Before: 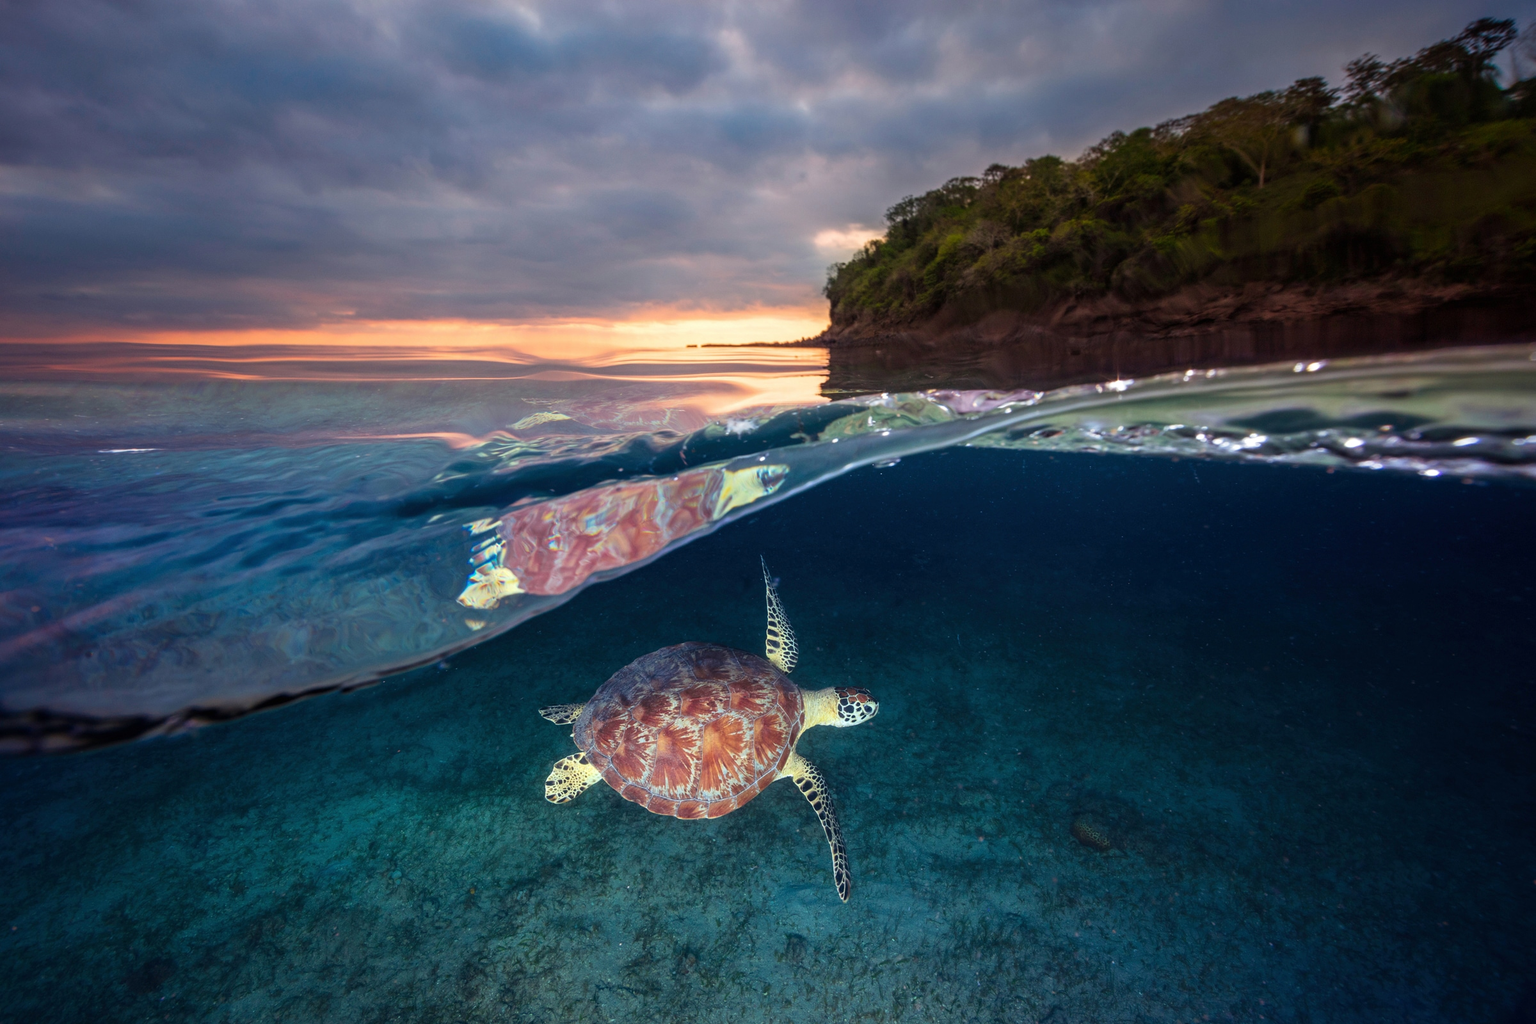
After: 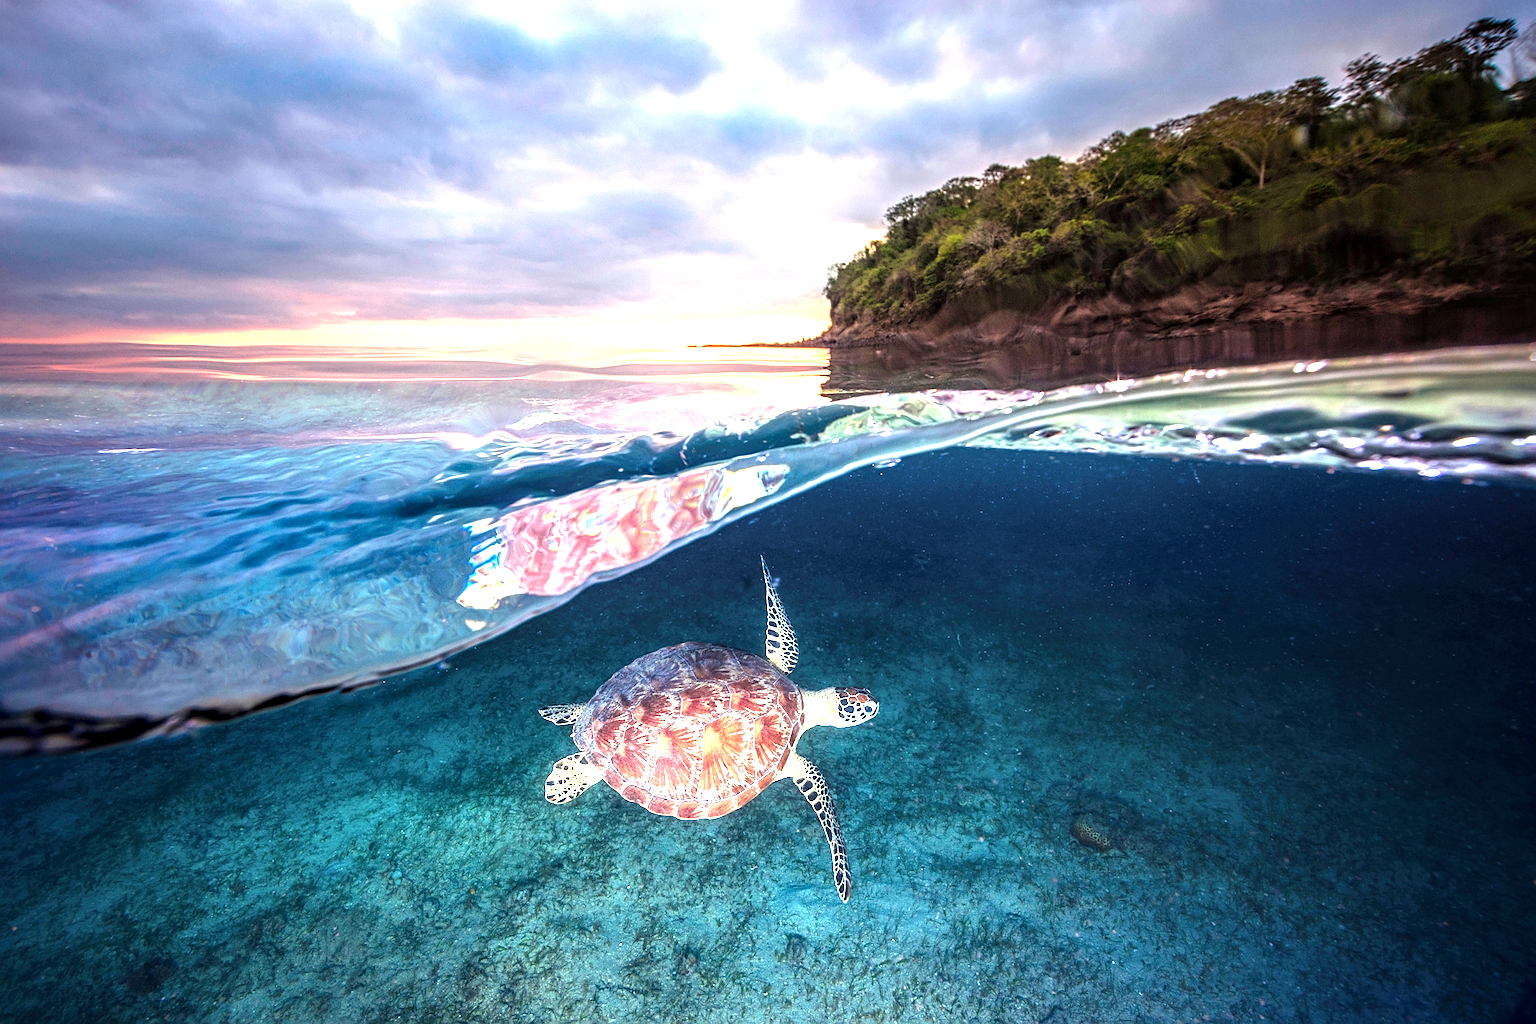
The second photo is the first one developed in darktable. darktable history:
tone equalizer: -8 EV -0.785 EV, -7 EV -0.733 EV, -6 EV -0.59 EV, -5 EV -0.366 EV, -3 EV 0.375 EV, -2 EV 0.6 EV, -1 EV 0.699 EV, +0 EV 0.762 EV
local contrast: detail 130%
exposure: black level correction 0, exposure 1.106 EV, compensate exposure bias true, compensate highlight preservation false
sharpen: on, module defaults
